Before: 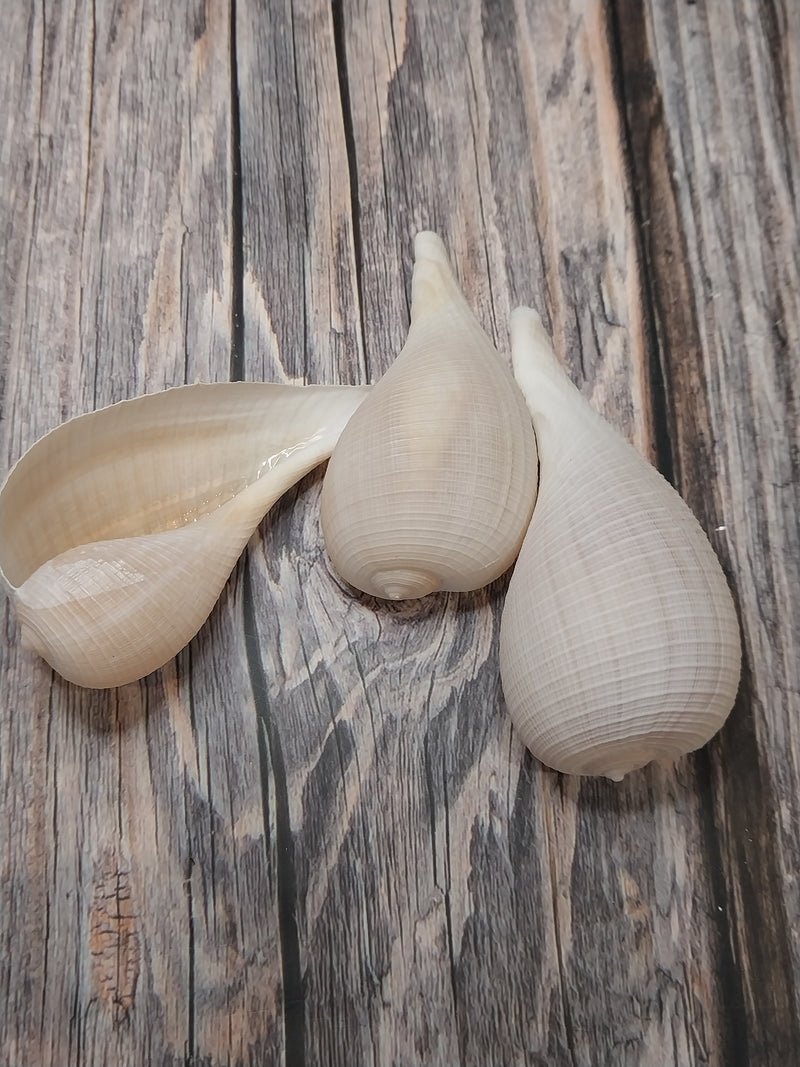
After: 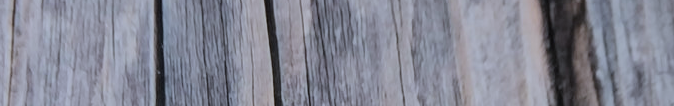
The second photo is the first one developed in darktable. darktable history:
filmic rgb: black relative exposure -7.65 EV, white relative exposure 4.56 EV, hardness 3.61, color science v6 (2022)
white balance: red 0.926, green 1.003, blue 1.133
crop and rotate: left 9.644%, top 9.491%, right 6.021%, bottom 80.509%
